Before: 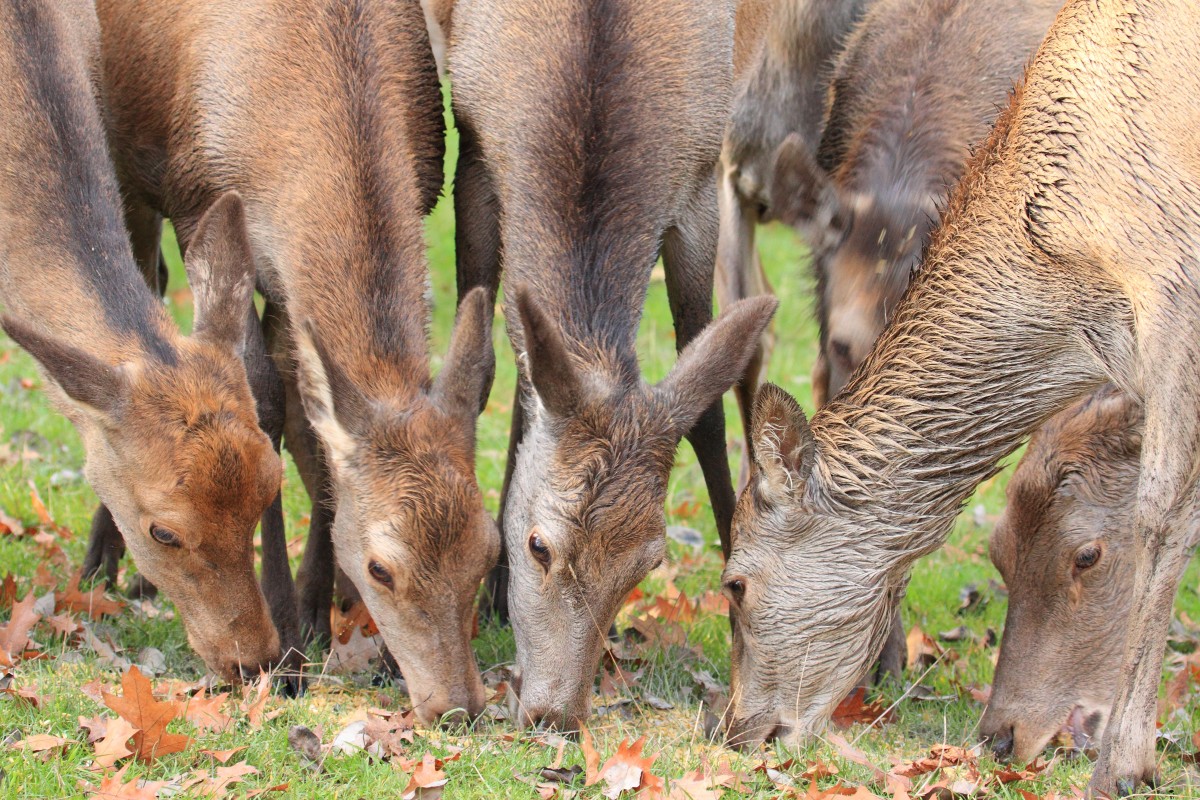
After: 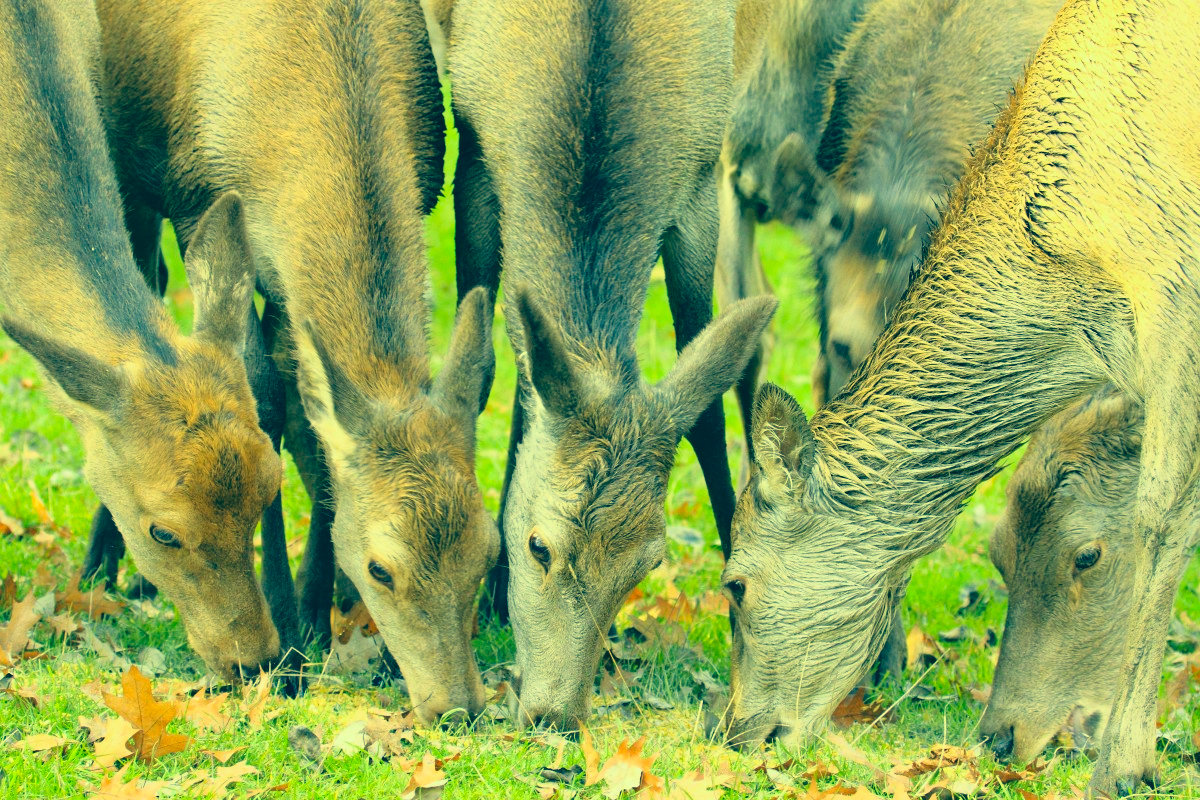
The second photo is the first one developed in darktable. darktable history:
color correction: highlights a* -15.8, highlights b* 39.57, shadows a* -39.41, shadows b* -25.88
tone curve: curves: ch0 [(0, 0.021) (0.049, 0.044) (0.157, 0.131) (0.359, 0.419) (0.469, 0.544) (0.634, 0.722) (0.839, 0.909) (0.998, 0.978)]; ch1 [(0, 0) (0.437, 0.408) (0.472, 0.47) (0.502, 0.503) (0.527, 0.53) (0.564, 0.573) (0.614, 0.654) (0.669, 0.748) (0.859, 0.899) (1, 1)]; ch2 [(0, 0) (0.33, 0.301) (0.421, 0.443) (0.487, 0.504) (0.502, 0.509) (0.535, 0.537) (0.565, 0.595) (0.608, 0.667) (1, 1)], color space Lab, linked channels, preserve colors none
